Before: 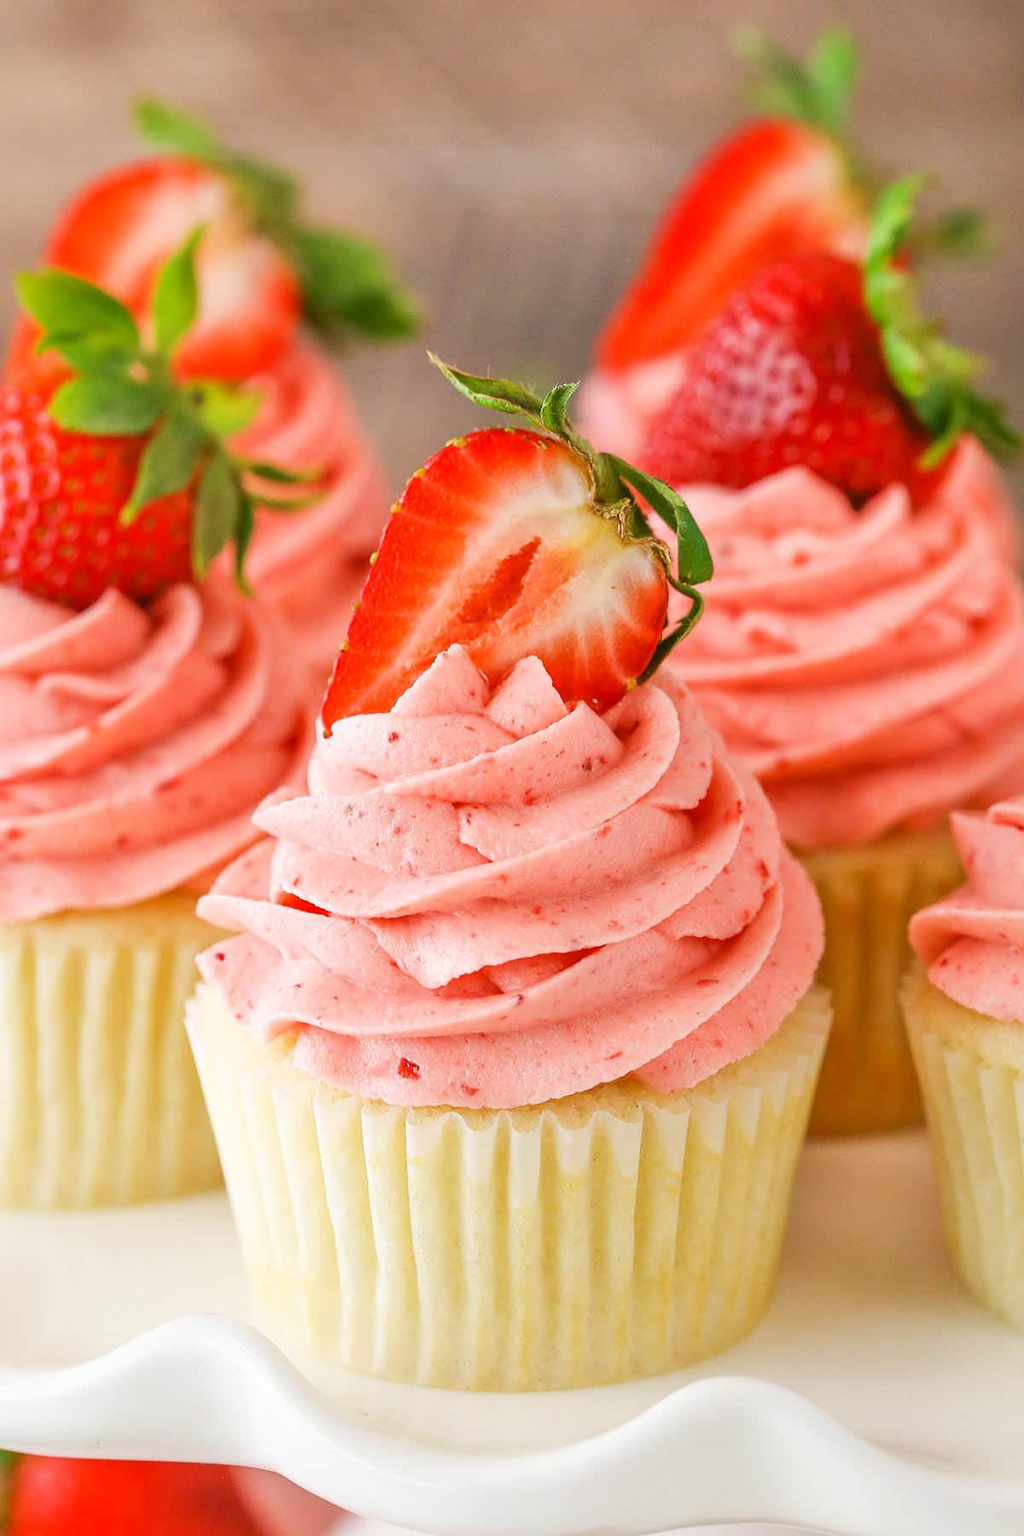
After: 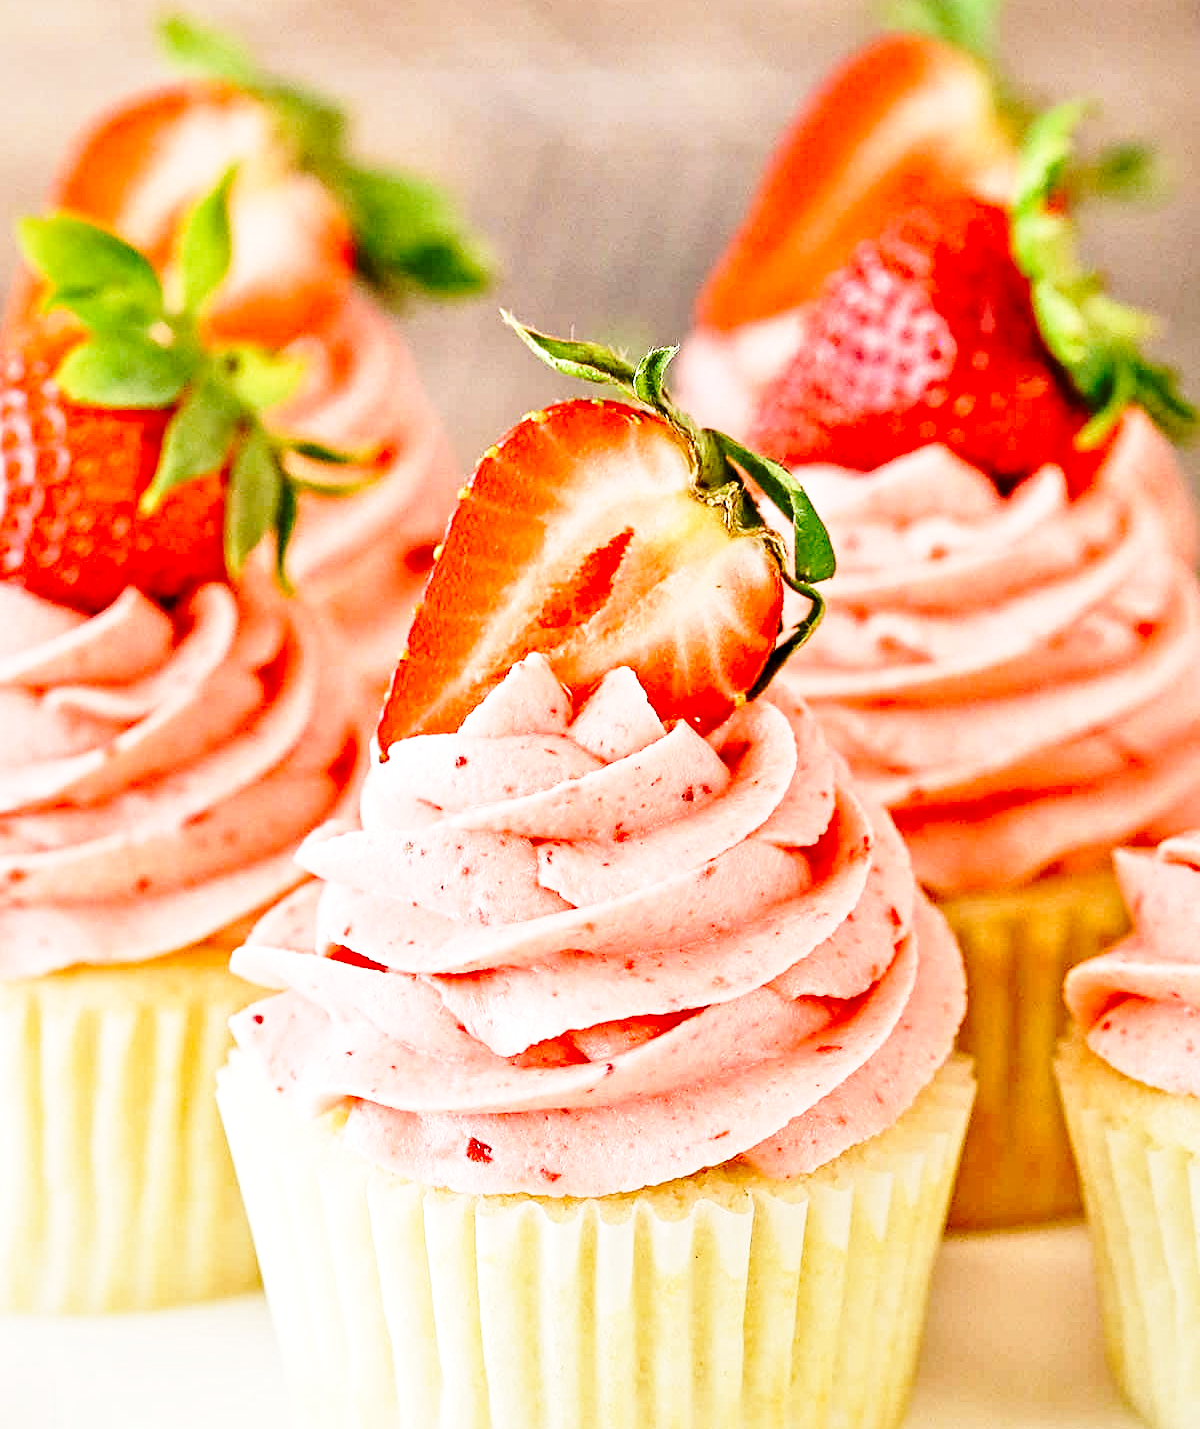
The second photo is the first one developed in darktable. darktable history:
crop and rotate: top 5.667%, bottom 14.937%
base curve: curves: ch0 [(0, 0) (0.032, 0.037) (0.105, 0.228) (0.435, 0.76) (0.856, 0.983) (1, 1)], preserve colors none
contrast equalizer: octaves 7, y [[0.5, 0.542, 0.583, 0.625, 0.667, 0.708], [0.5 ×6], [0.5 ×6], [0 ×6], [0 ×6]]
